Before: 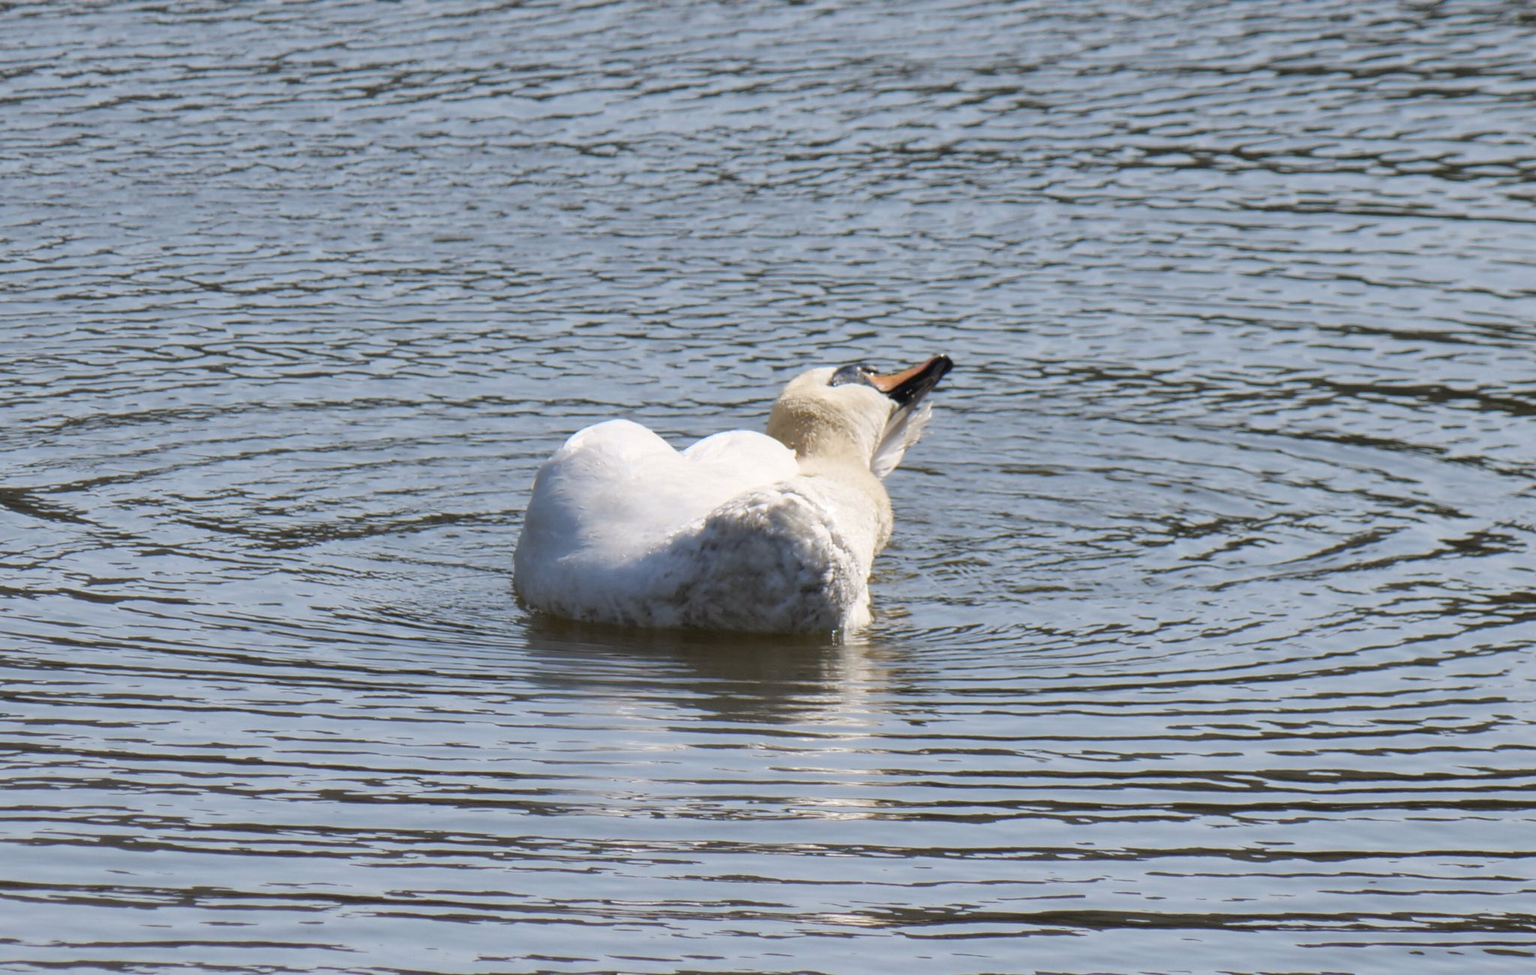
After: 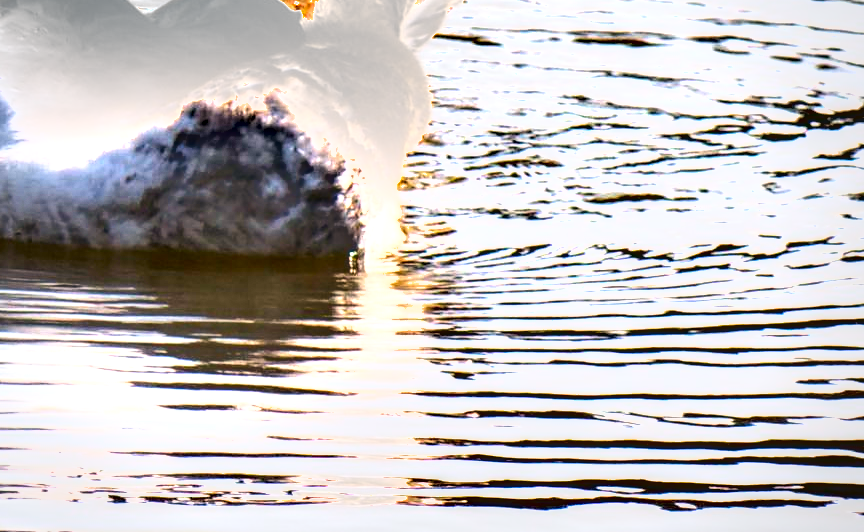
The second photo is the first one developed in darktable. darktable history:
color balance rgb: highlights gain › chroma 3.341%, highlights gain › hue 54.91°, perceptual saturation grading › global saturation 15.589%, perceptual saturation grading › highlights -19.001%, perceptual saturation grading › shadows 20.511%
crop: left 37.109%, top 45.272%, right 20.674%, bottom 13.761%
vignetting: fall-off radius 60.42%, brightness -0.335
local contrast: detail 130%
contrast brightness saturation: contrast 0.22, brightness -0.19, saturation 0.237
exposure: black level correction 0, exposure 1.98 EV, compensate highlight preservation false
shadows and highlights: shadows 60.29, soften with gaussian
